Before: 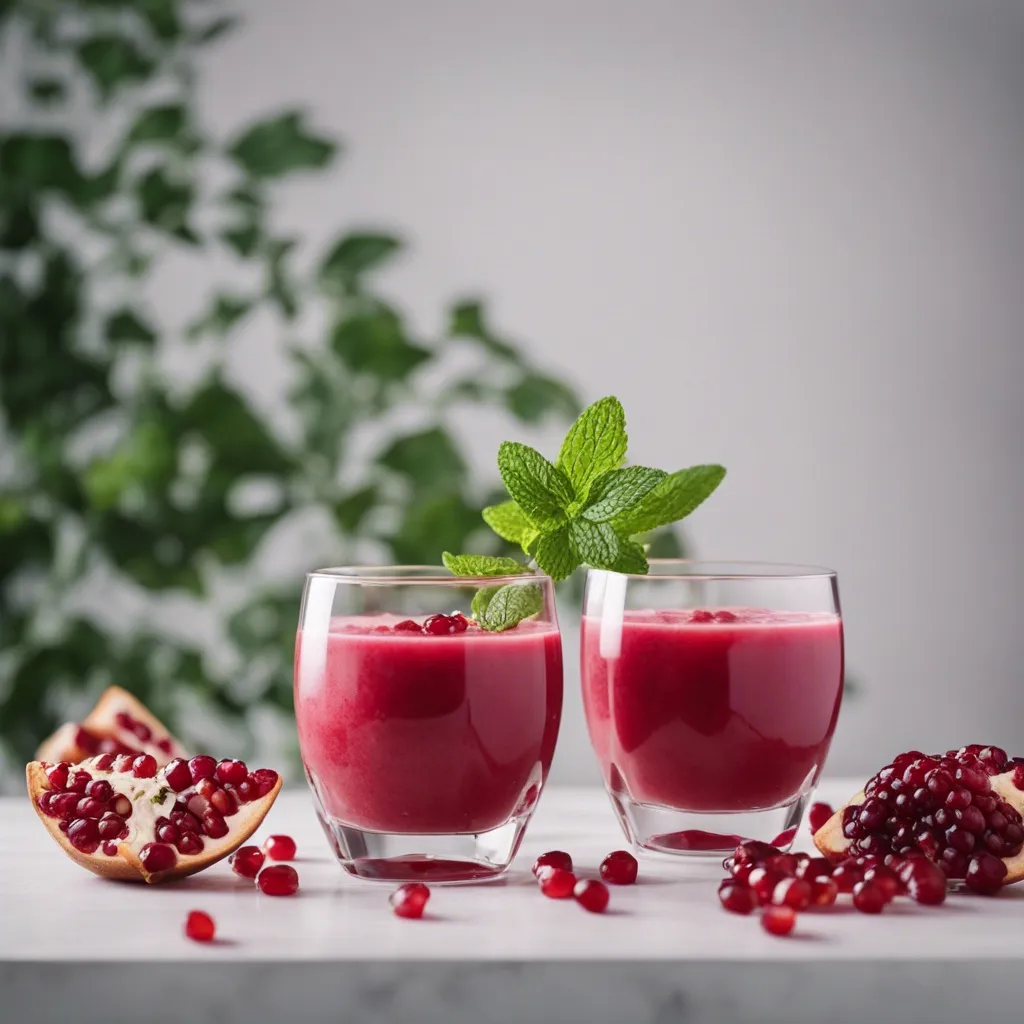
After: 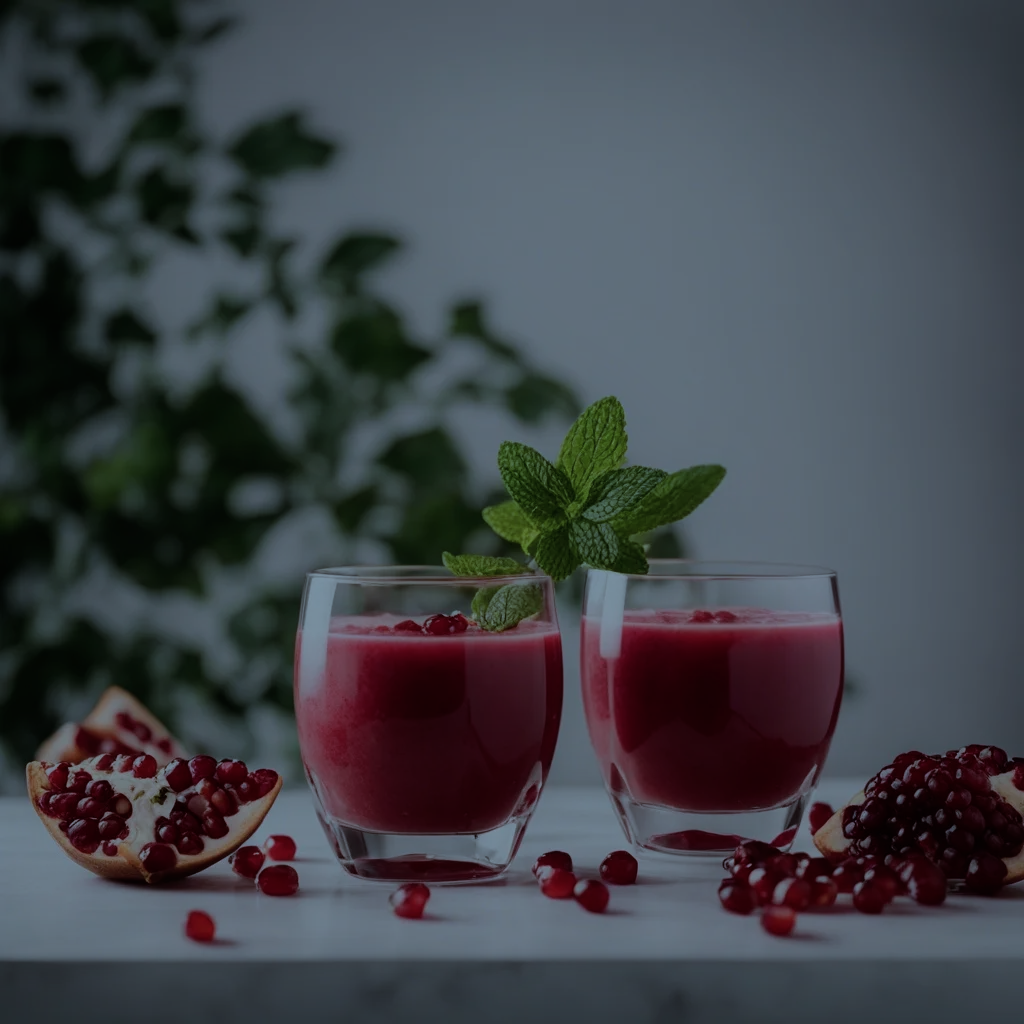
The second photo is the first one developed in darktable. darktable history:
exposure: exposure -2.425 EV, compensate highlight preservation false
tone equalizer: -8 EV -0.729 EV, -7 EV -0.708 EV, -6 EV -0.598 EV, -5 EV -0.415 EV, -3 EV 0.382 EV, -2 EV 0.6 EV, -1 EV 0.677 EV, +0 EV 0.773 EV
color correction: highlights a* -10.55, highlights b* -18.83
